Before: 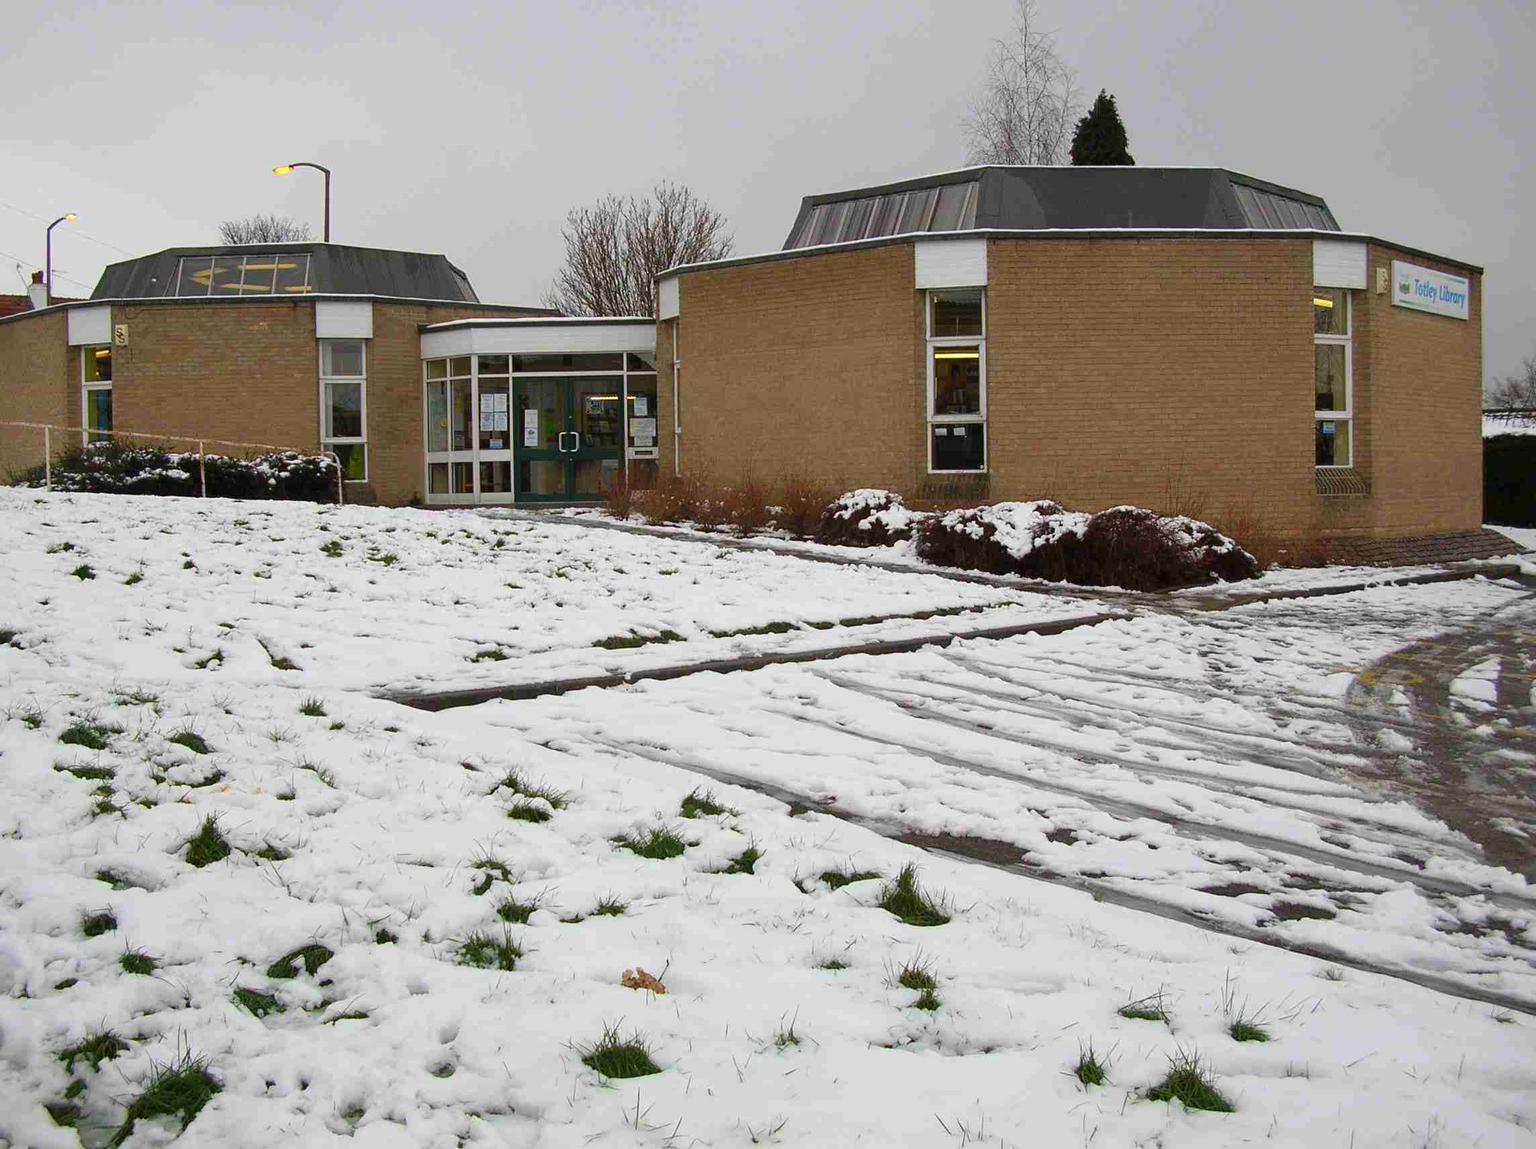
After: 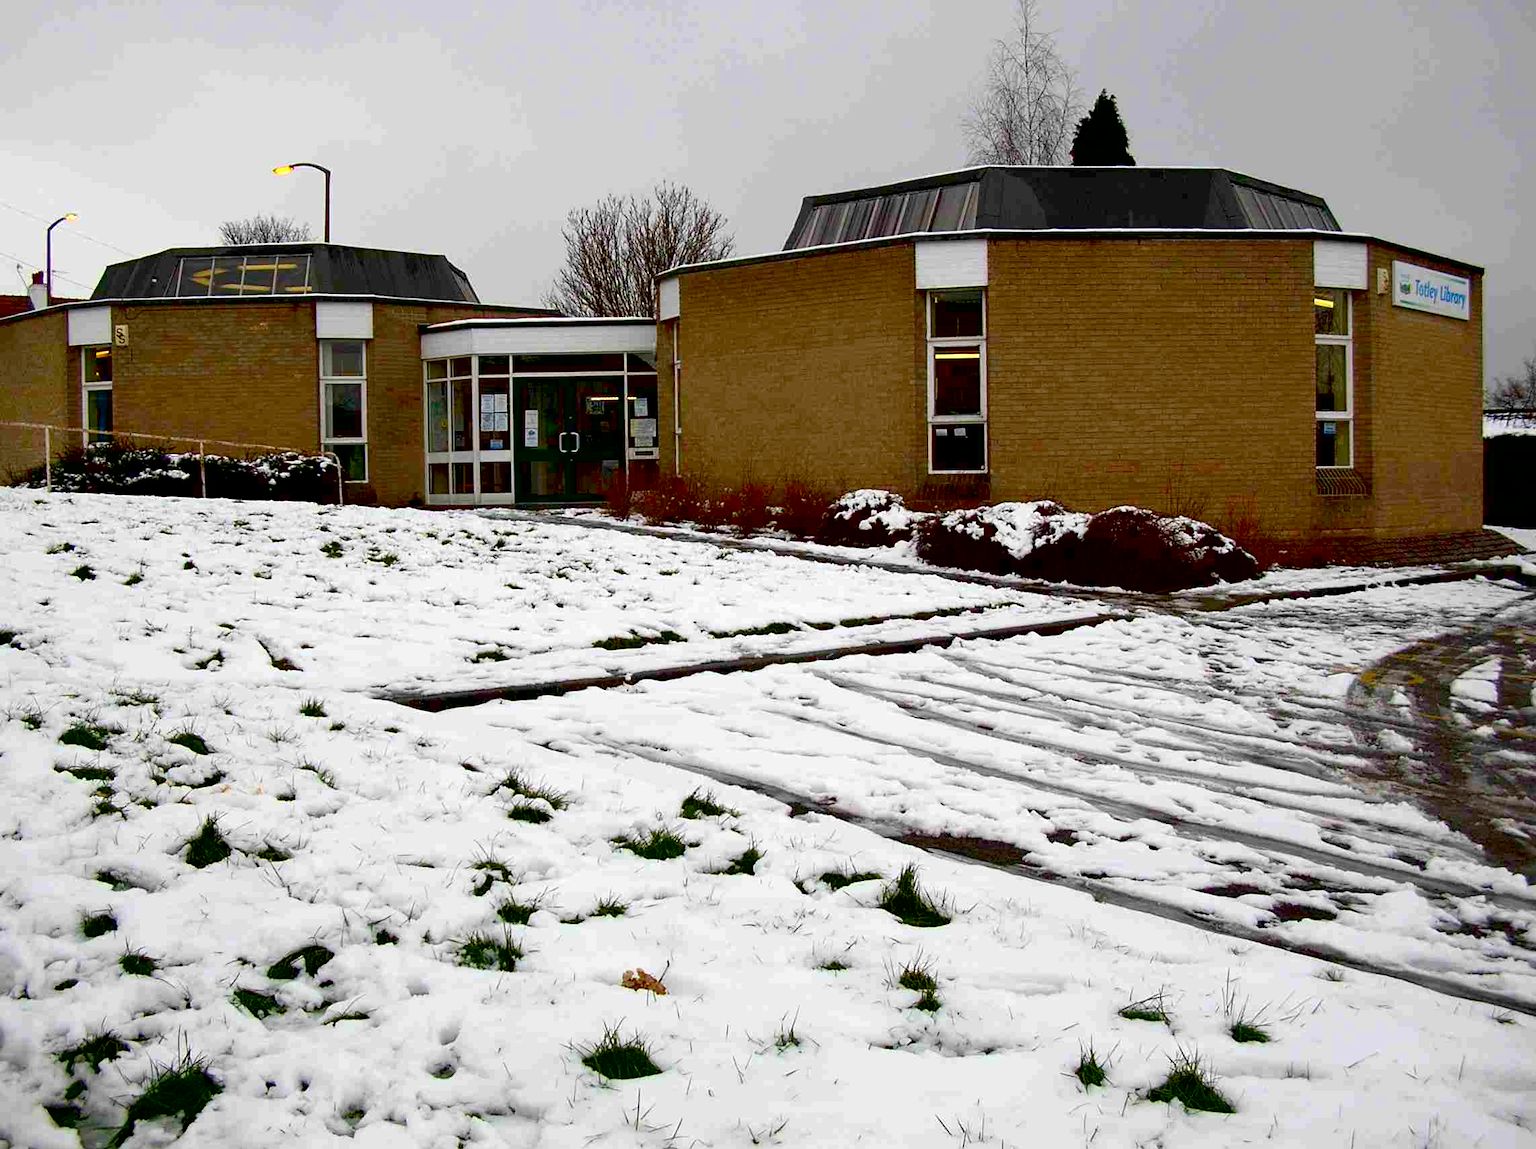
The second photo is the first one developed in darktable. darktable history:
contrast brightness saturation: contrast 0.067, brightness -0.137, saturation 0.117
exposure: black level correction 0.032, exposure 0.307 EV, compensate exposure bias true, compensate highlight preservation false
